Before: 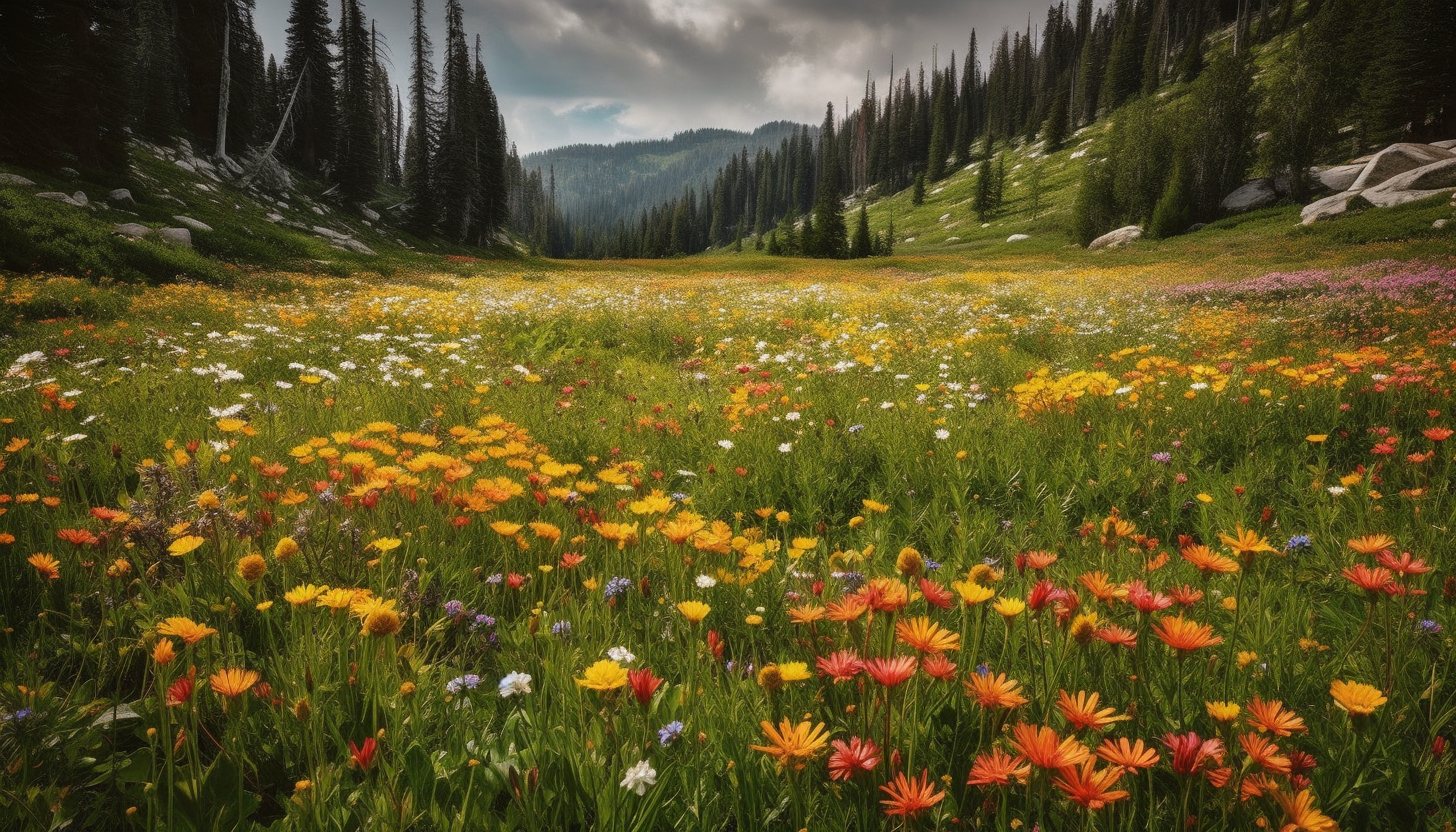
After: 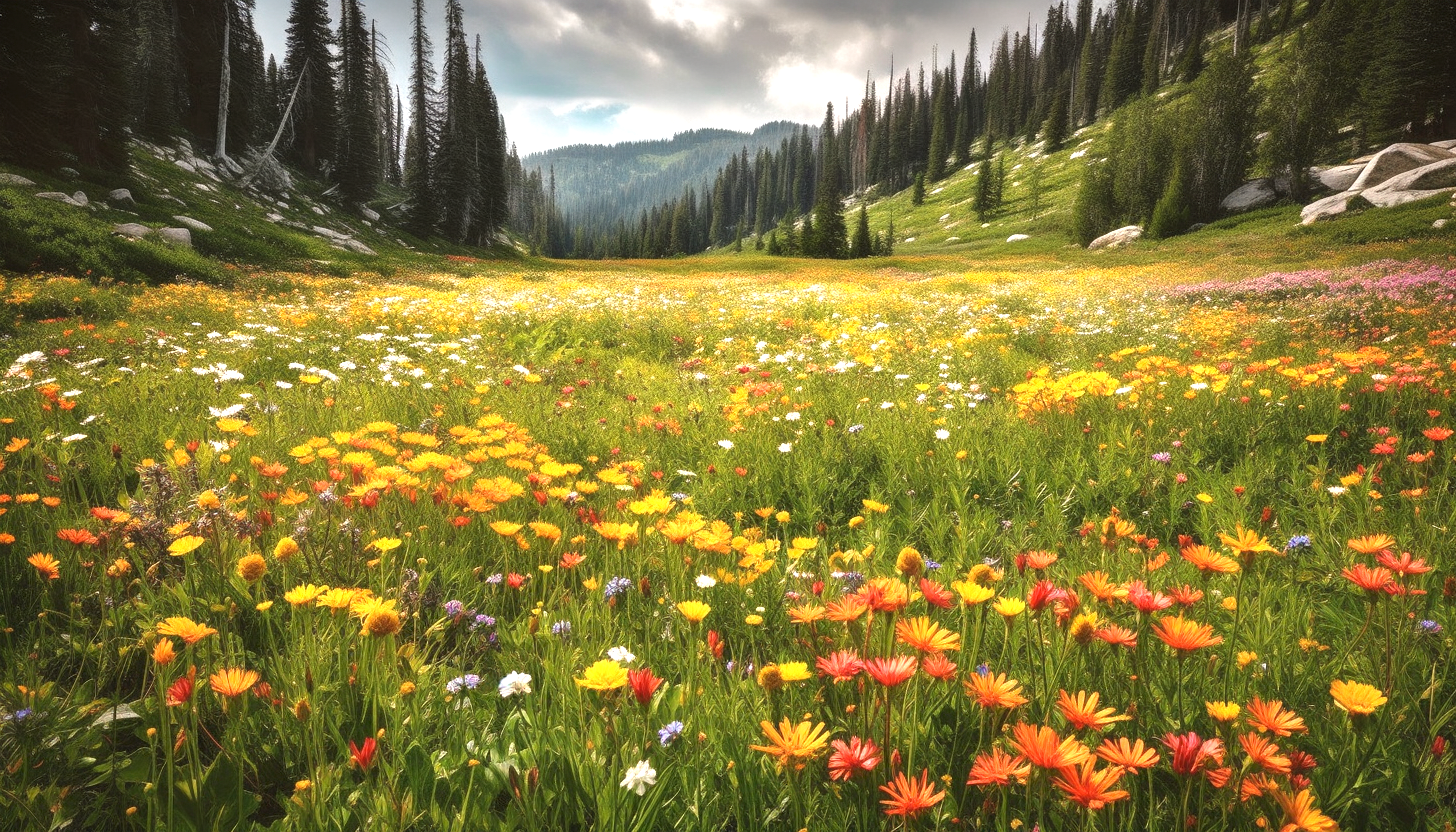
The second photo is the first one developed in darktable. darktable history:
exposure: black level correction 0, exposure 1.107 EV, compensate highlight preservation false
